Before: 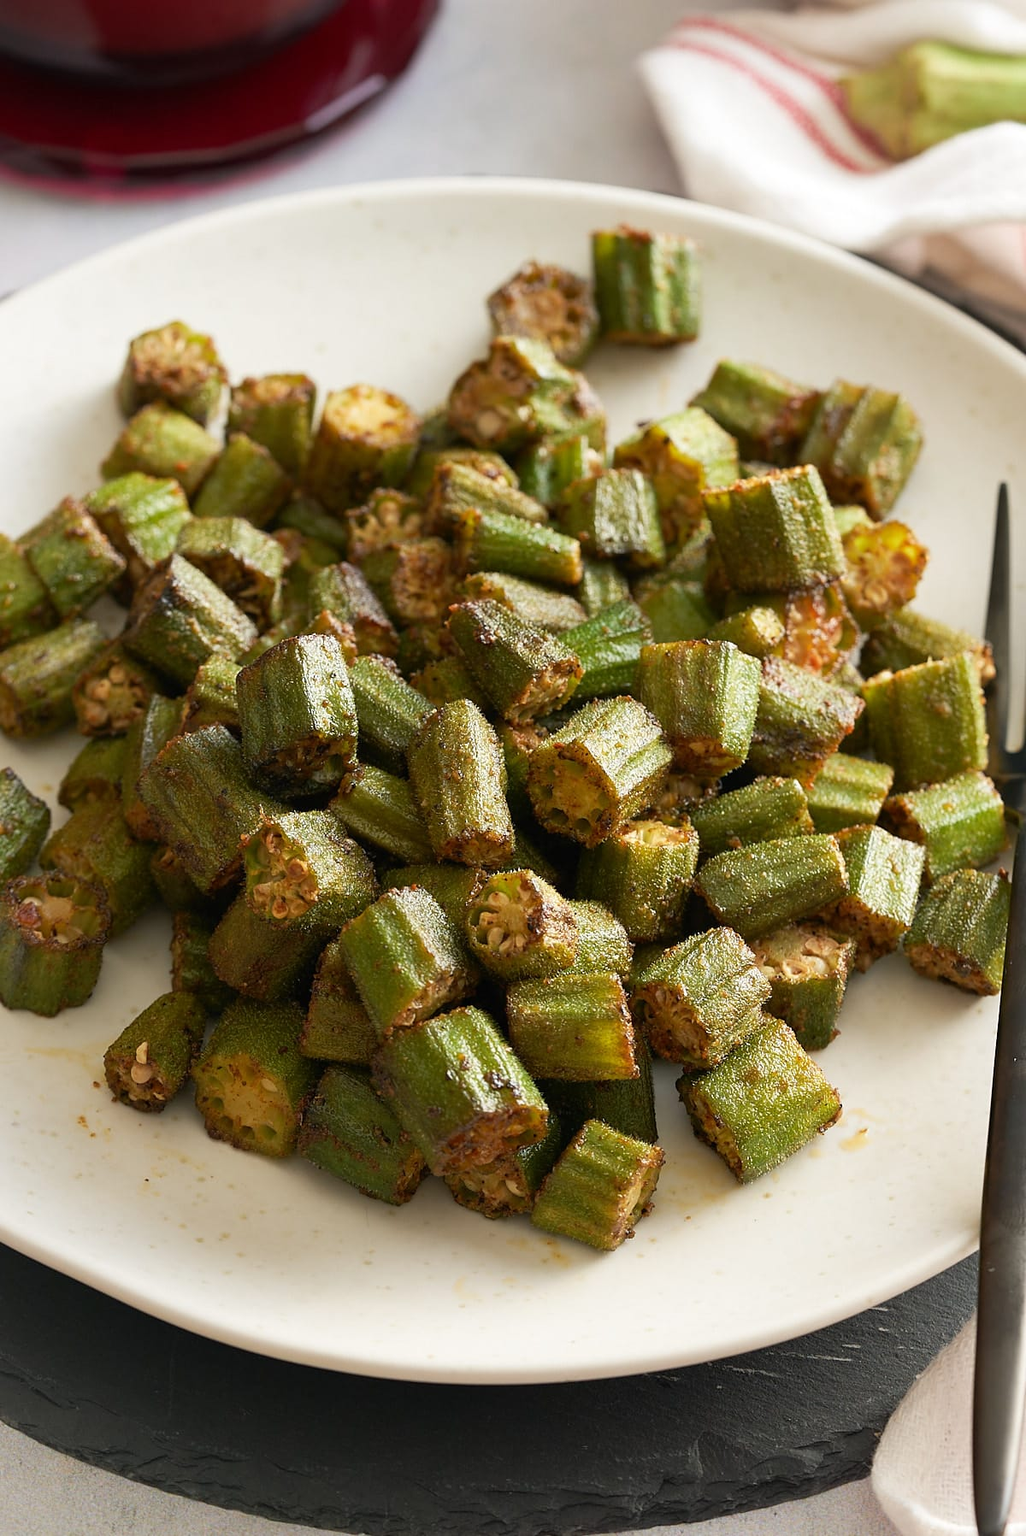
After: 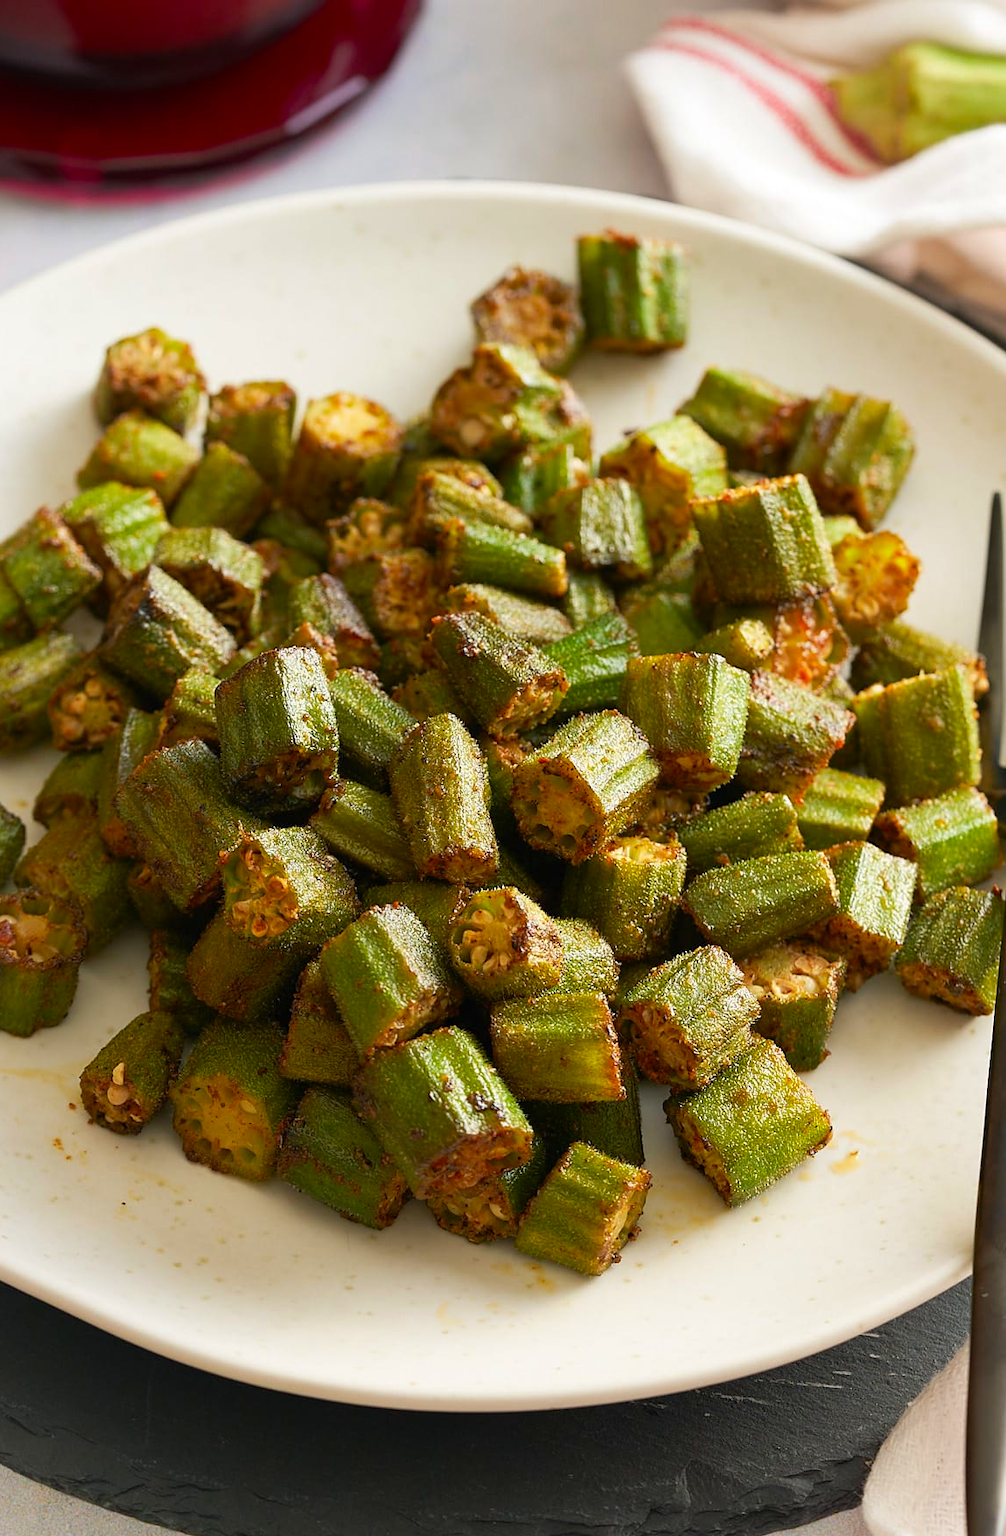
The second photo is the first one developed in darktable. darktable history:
color correction: highlights b* -0.002, saturation 1.31
crop and rotate: left 2.57%, right 1.104%, bottom 1.924%
